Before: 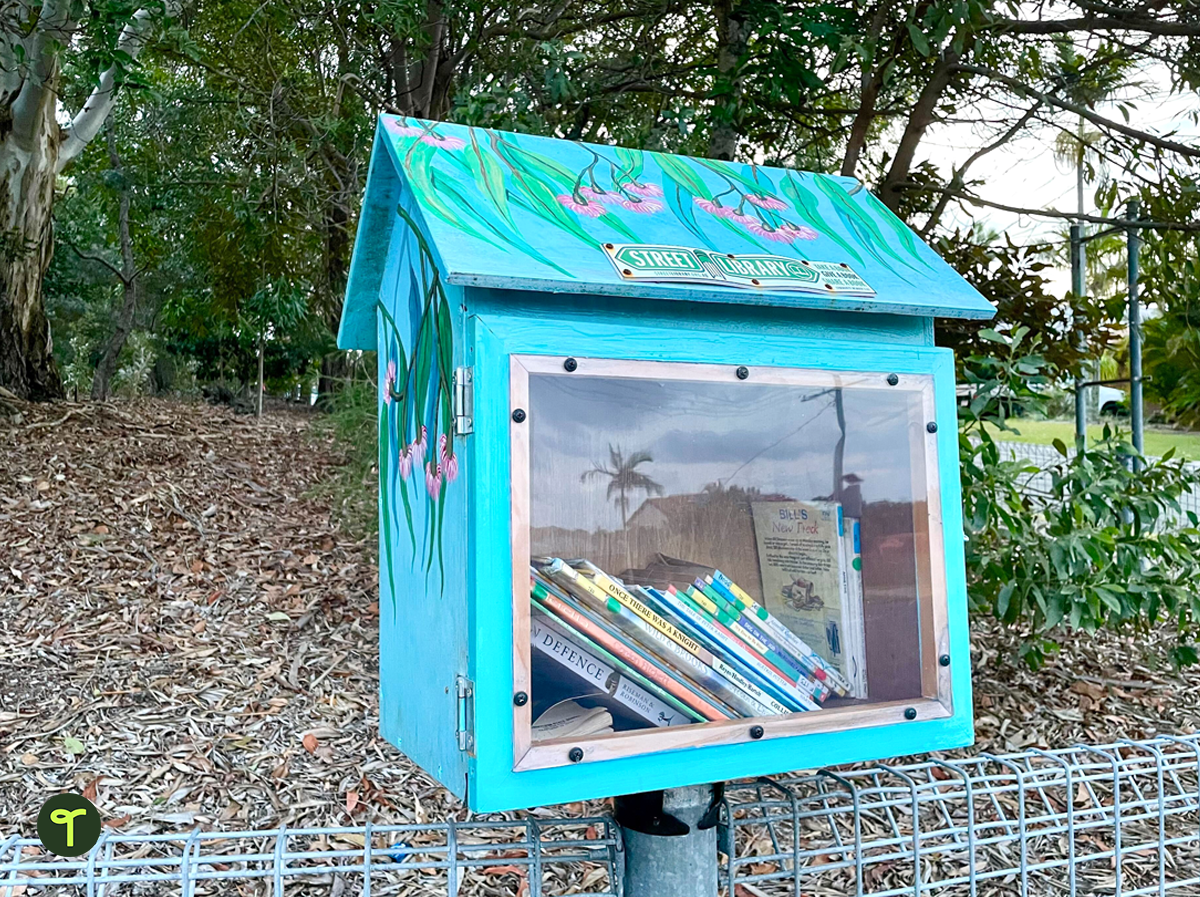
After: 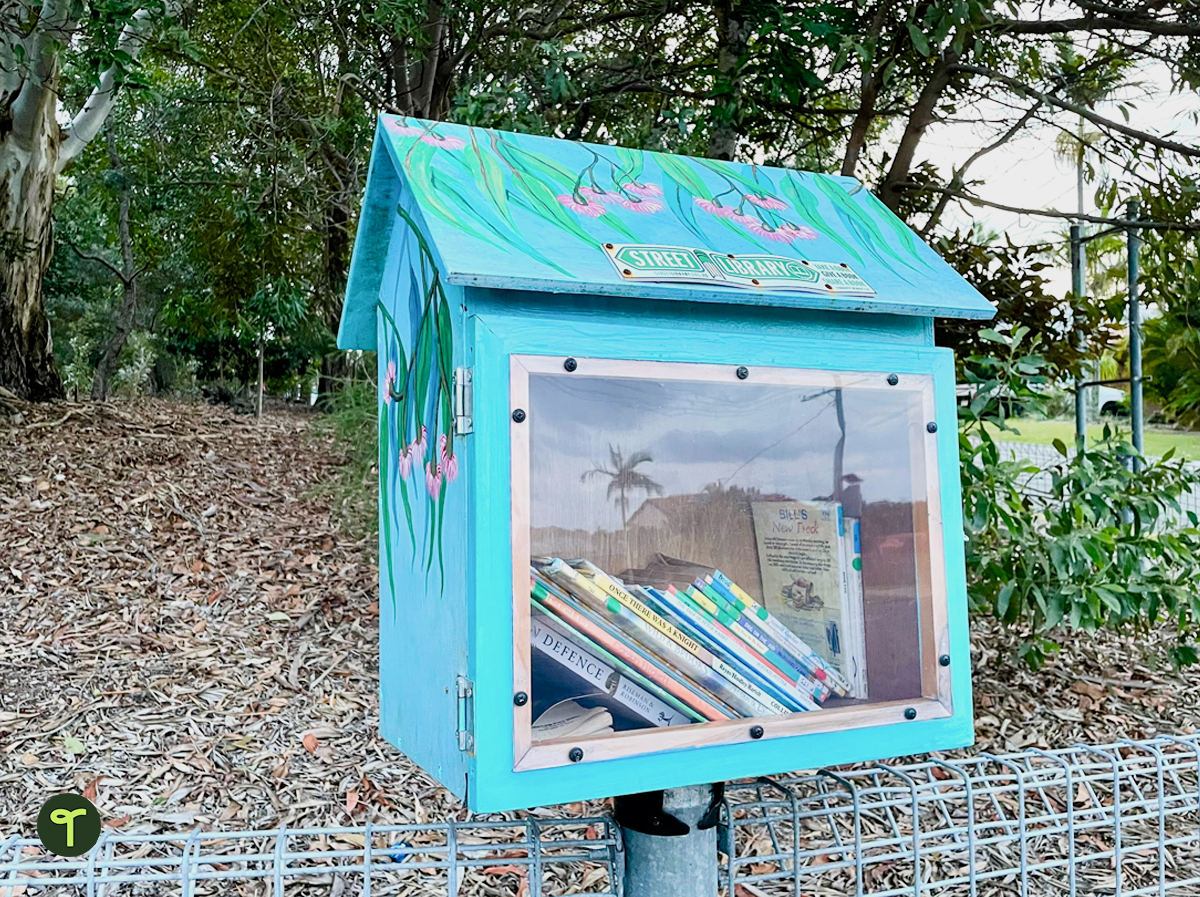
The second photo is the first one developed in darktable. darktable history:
tone equalizer: -8 EV -0.43 EV, -7 EV -0.422 EV, -6 EV -0.324 EV, -5 EV -0.184 EV, -3 EV 0.194 EV, -2 EV 0.312 EV, -1 EV 0.383 EV, +0 EV 0.426 EV, smoothing diameter 24.92%, edges refinement/feathering 14.06, preserve details guided filter
filmic rgb: black relative exposure -7.98 EV, white relative exposure 3.86 EV, hardness 4.29
